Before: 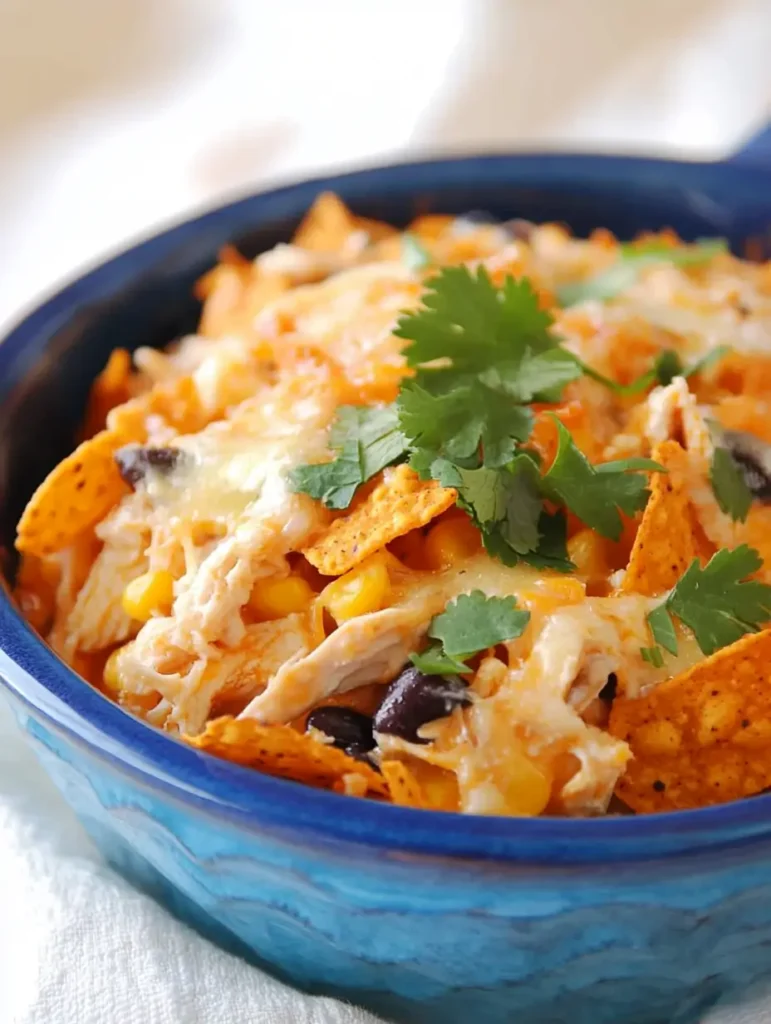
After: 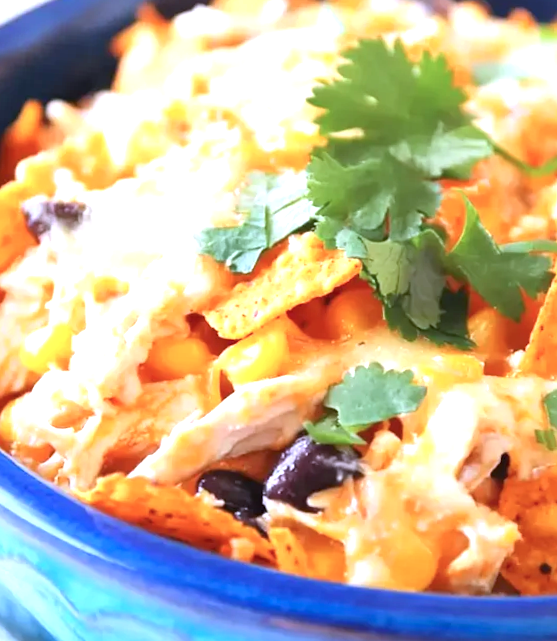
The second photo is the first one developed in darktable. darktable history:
exposure: black level correction 0, exposure 1.1 EV, compensate exposure bias true, compensate highlight preservation false
crop and rotate: angle -3.37°, left 9.79%, top 20.73%, right 12.42%, bottom 11.82%
color calibration: illuminant as shot in camera, x 0.377, y 0.392, temperature 4169.3 K, saturation algorithm version 1 (2020)
